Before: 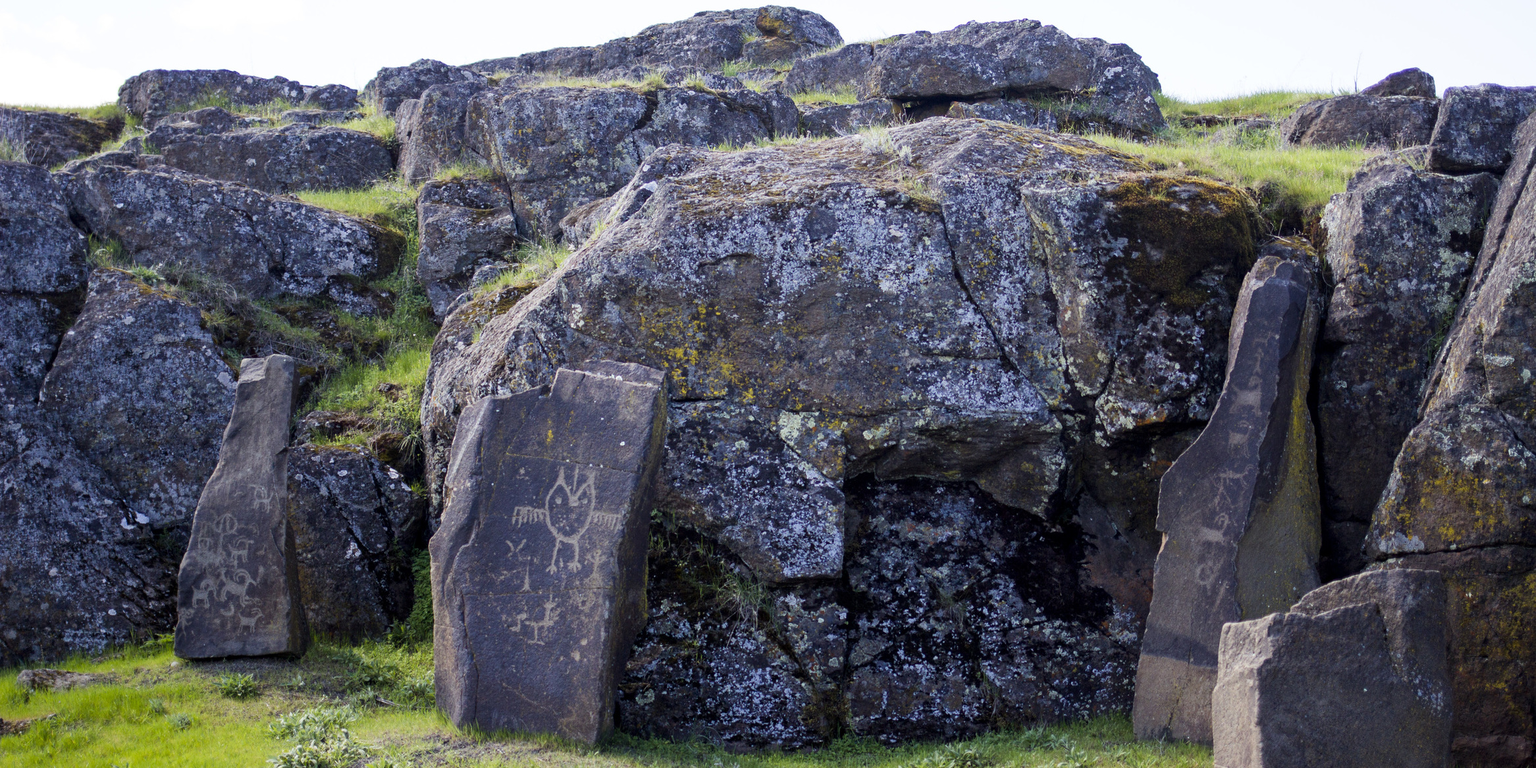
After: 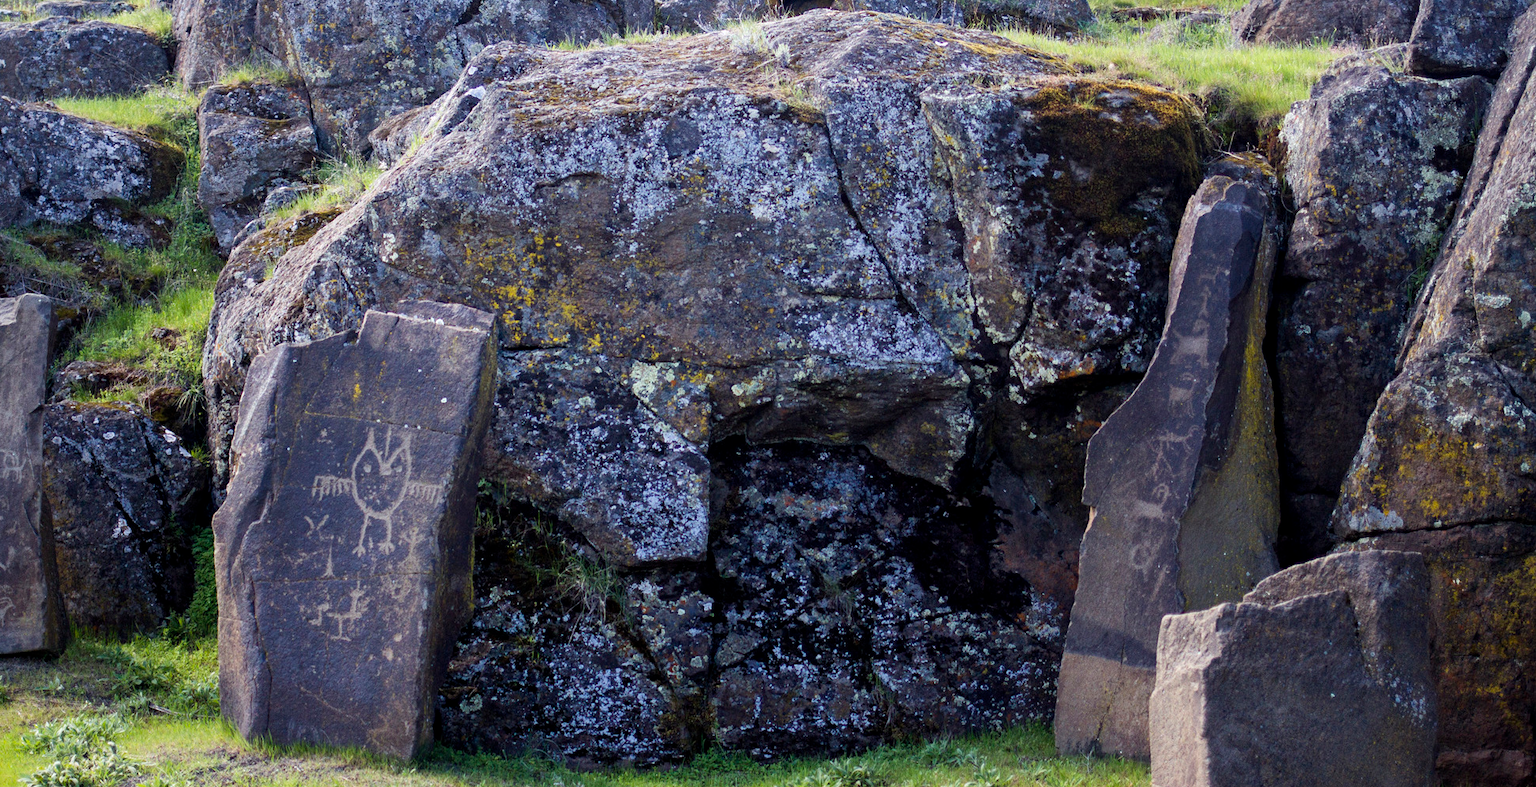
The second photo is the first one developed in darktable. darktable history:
levels: levels [0, 0.476, 0.951]
crop: left 16.408%, top 14.231%
